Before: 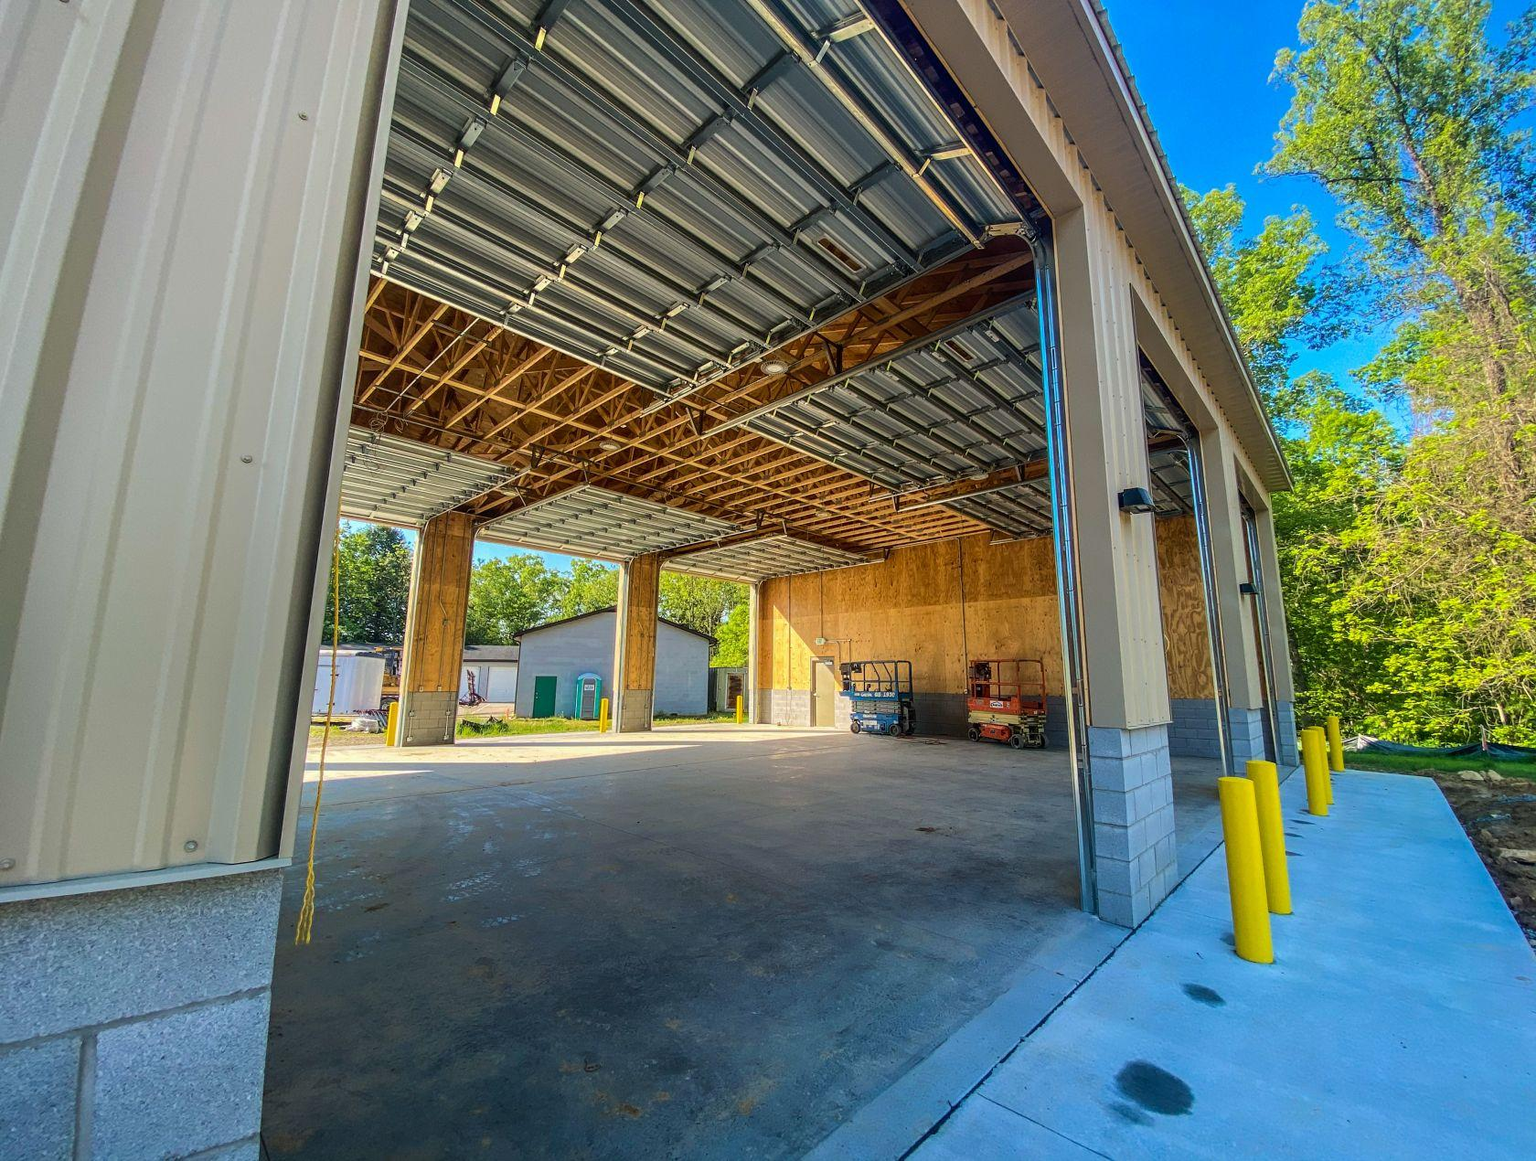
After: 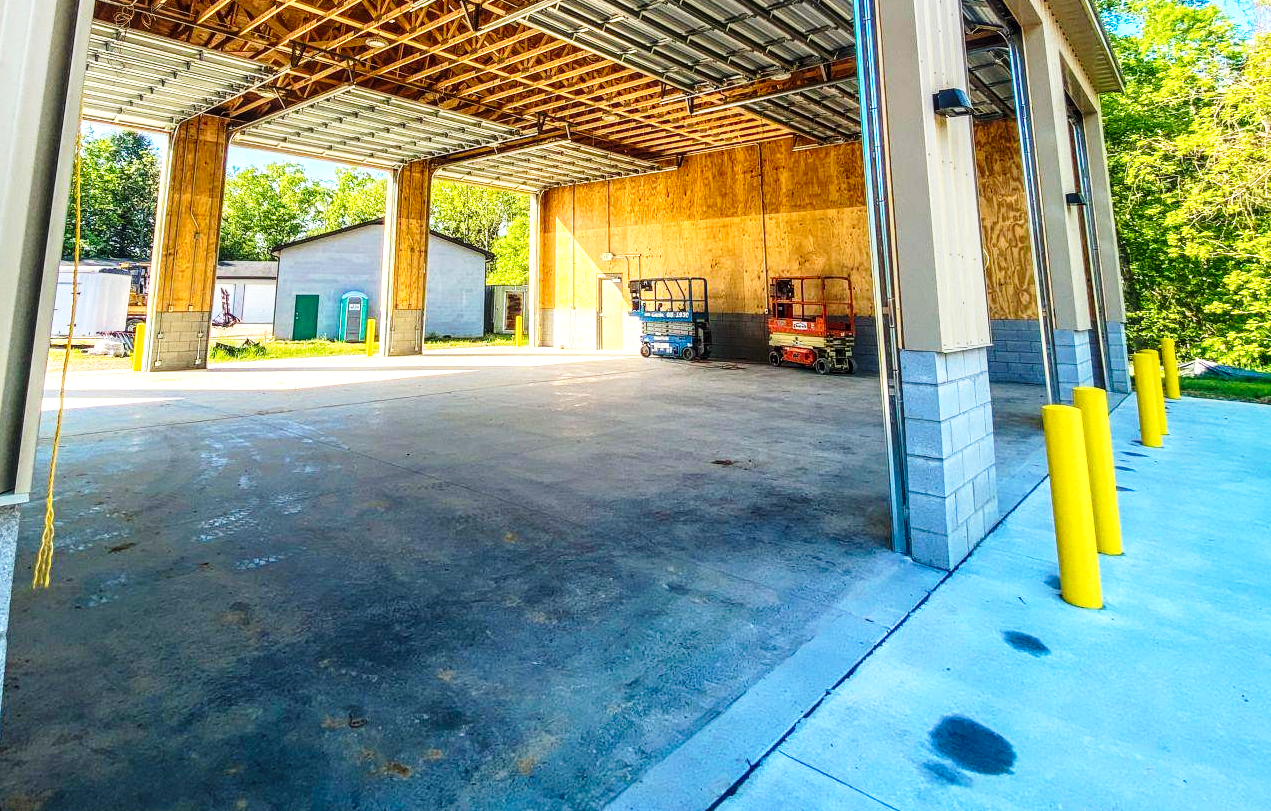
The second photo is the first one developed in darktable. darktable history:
crop and rotate: left 17.299%, top 35.115%, right 7.015%, bottom 1.024%
base curve: curves: ch0 [(0, 0) (0.026, 0.03) (0.109, 0.232) (0.351, 0.748) (0.669, 0.968) (1, 1)], preserve colors none
local contrast: on, module defaults
